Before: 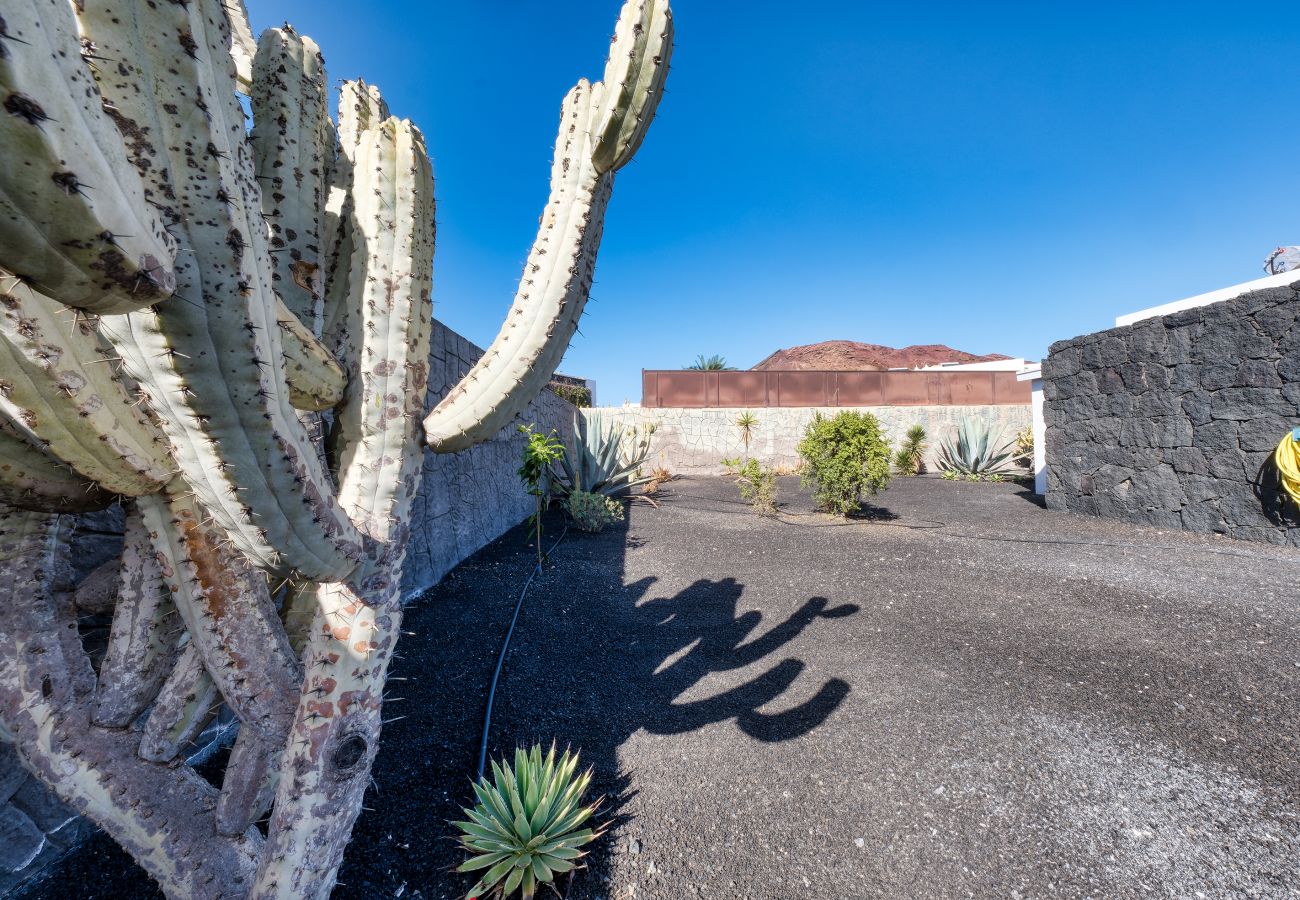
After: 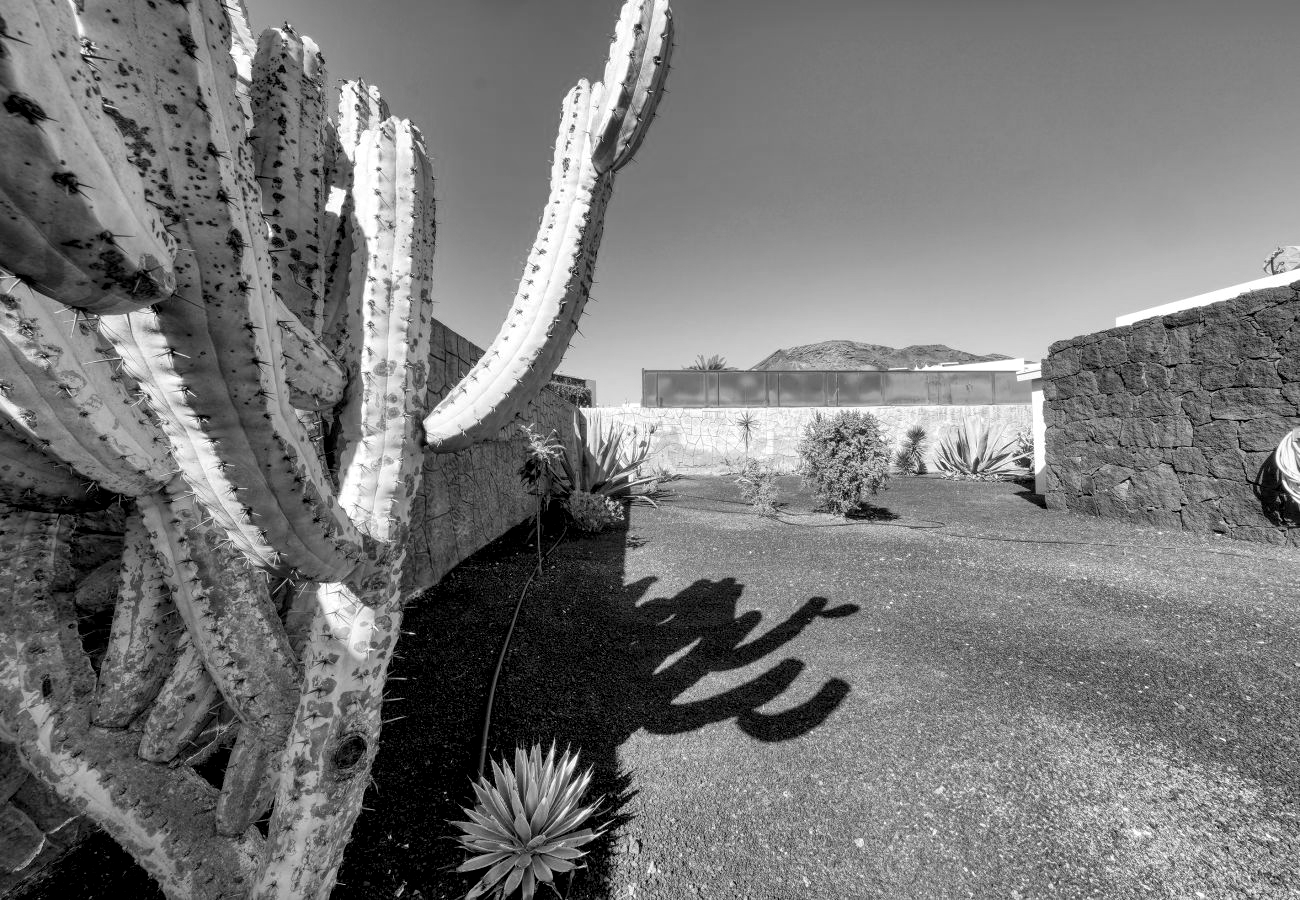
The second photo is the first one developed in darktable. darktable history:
white balance: emerald 1
local contrast: highlights 100%, shadows 100%, detail 120%, midtone range 0.2
monochrome: on, module defaults
exposure: black level correction 0.005, exposure 0.014 EV, compensate highlight preservation false
